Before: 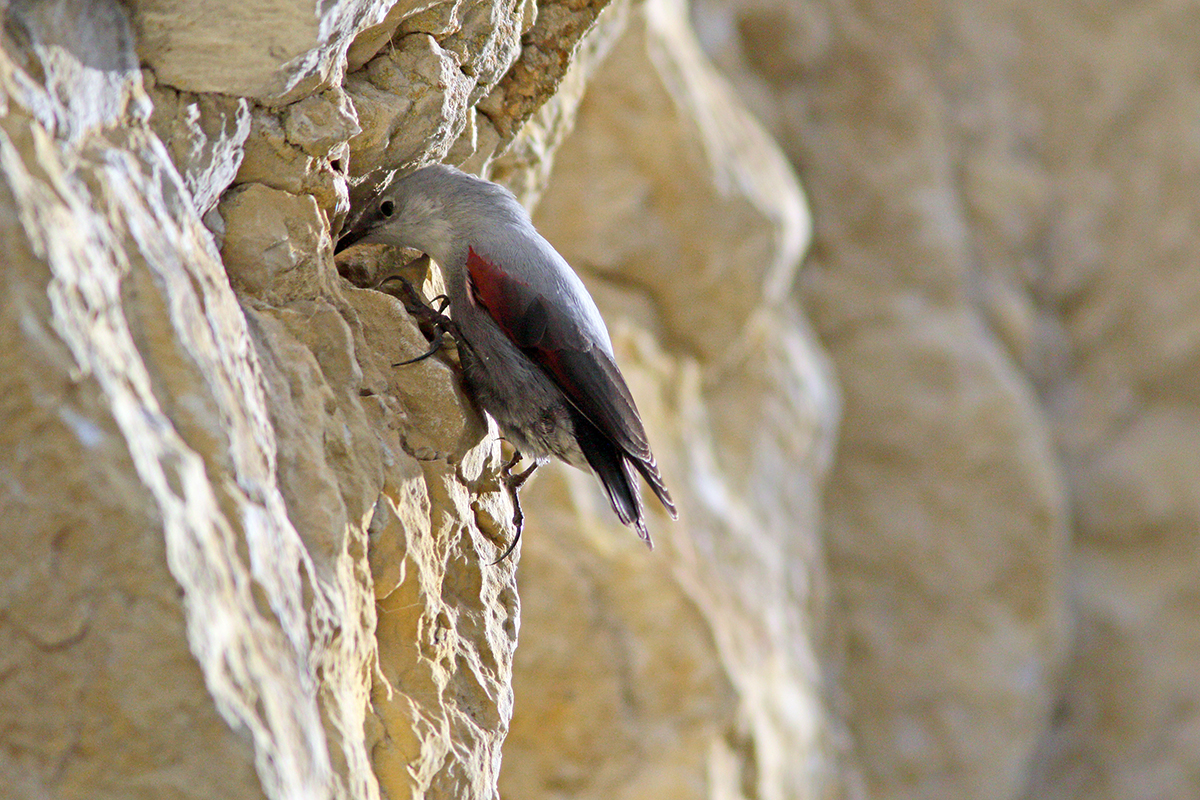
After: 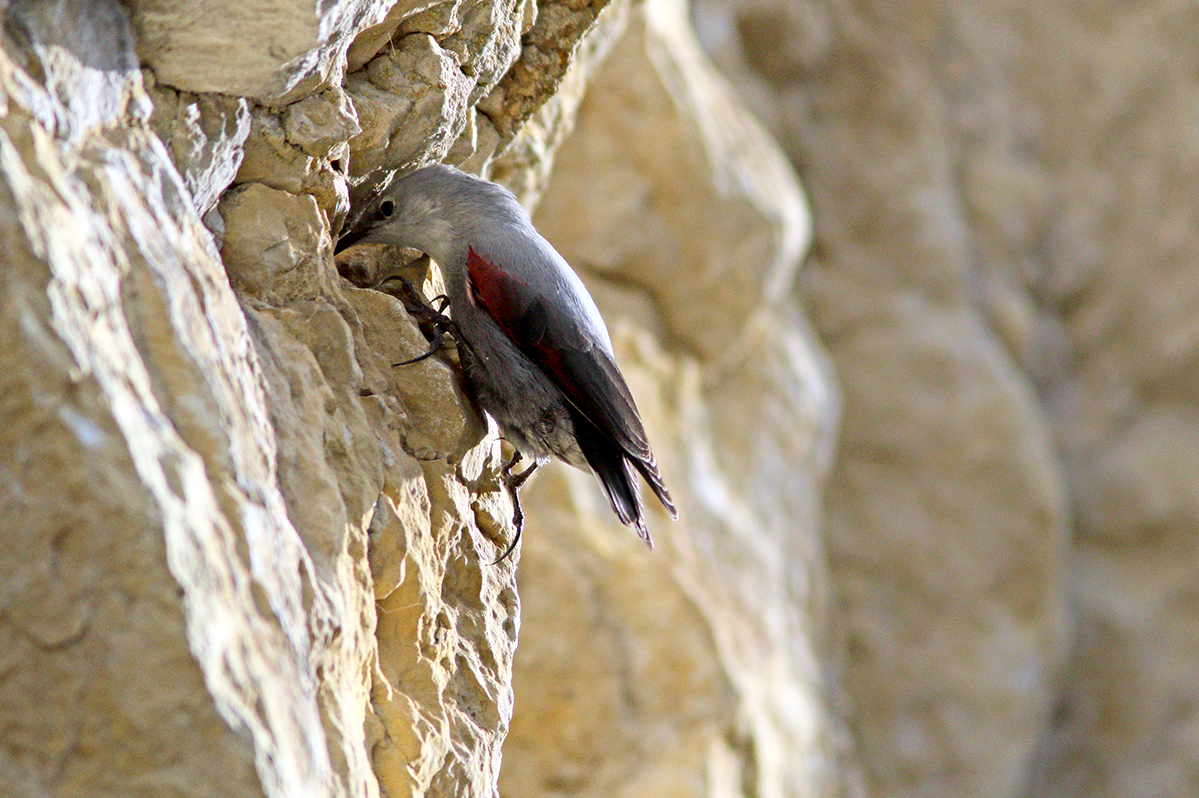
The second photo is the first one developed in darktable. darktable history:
local contrast: highlights 106%, shadows 101%, detail 119%, midtone range 0.2
crop: top 0.08%, bottom 0.117%
shadows and highlights: shadows -63.56, white point adjustment -5.21, highlights 60.95
